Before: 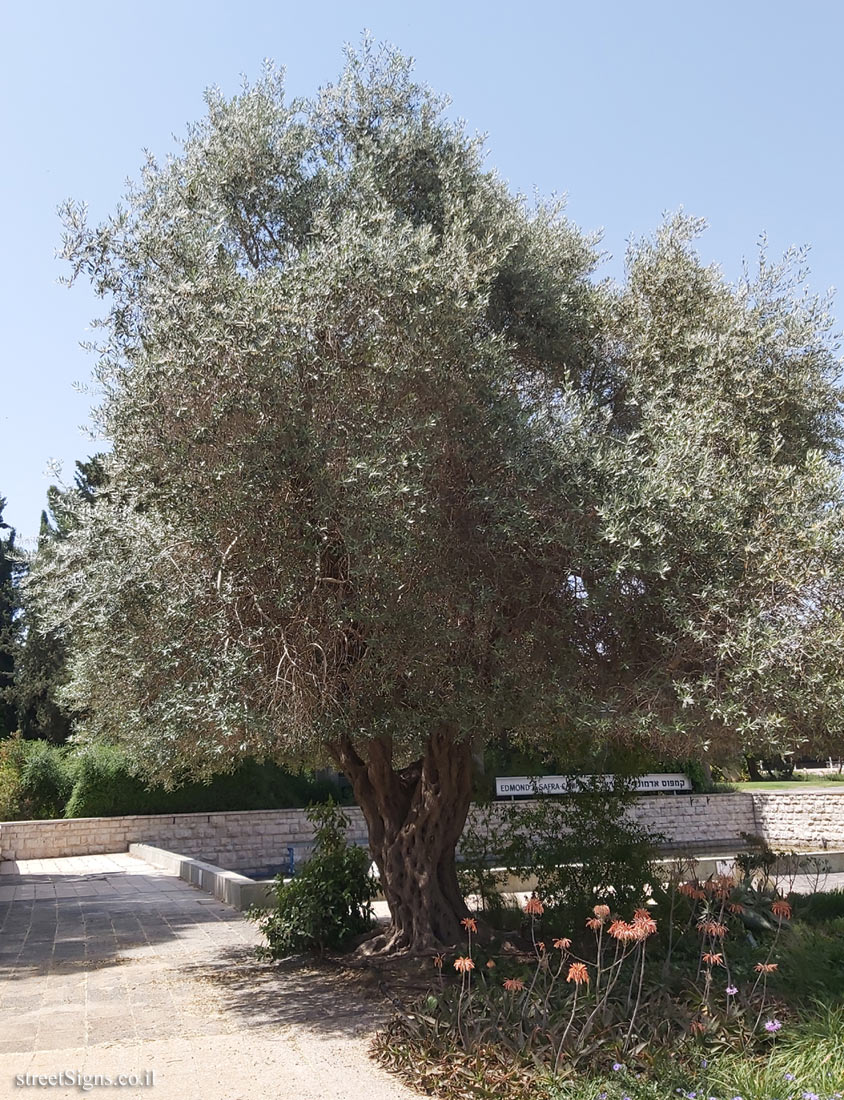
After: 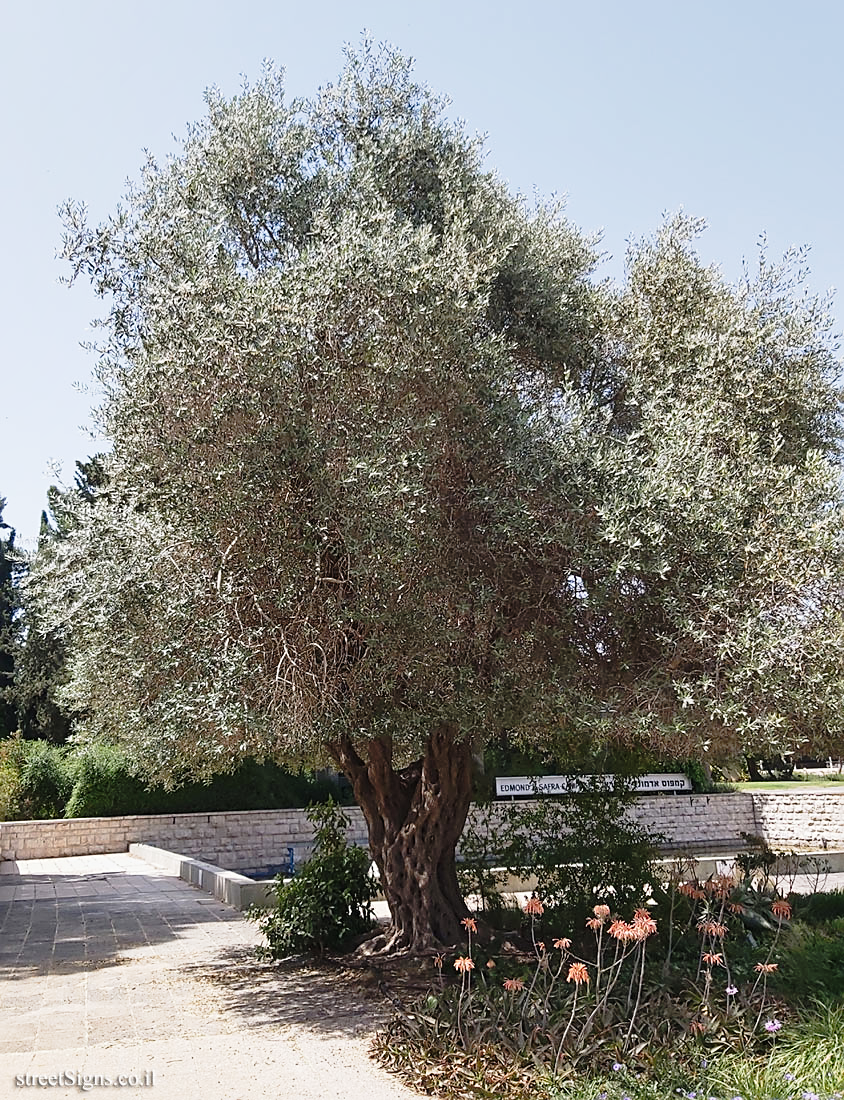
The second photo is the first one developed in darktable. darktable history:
sharpen: on, module defaults
tone curve: curves: ch0 [(0, 0.009) (0.105, 0.08) (0.195, 0.18) (0.283, 0.316) (0.384, 0.434) (0.485, 0.531) (0.638, 0.69) (0.81, 0.872) (1, 0.977)]; ch1 [(0, 0) (0.161, 0.092) (0.35, 0.33) (0.379, 0.401) (0.456, 0.469) (0.502, 0.5) (0.525, 0.518) (0.586, 0.617) (0.635, 0.655) (1, 1)]; ch2 [(0, 0) (0.371, 0.362) (0.437, 0.437) (0.48, 0.49) (0.53, 0.515) (0.56, 0.571) (0.622, 0.606) (1, 1)], preserve colors none
shadows and highlights: shadows 36.71, highlights -27.15, soften with gaussian
